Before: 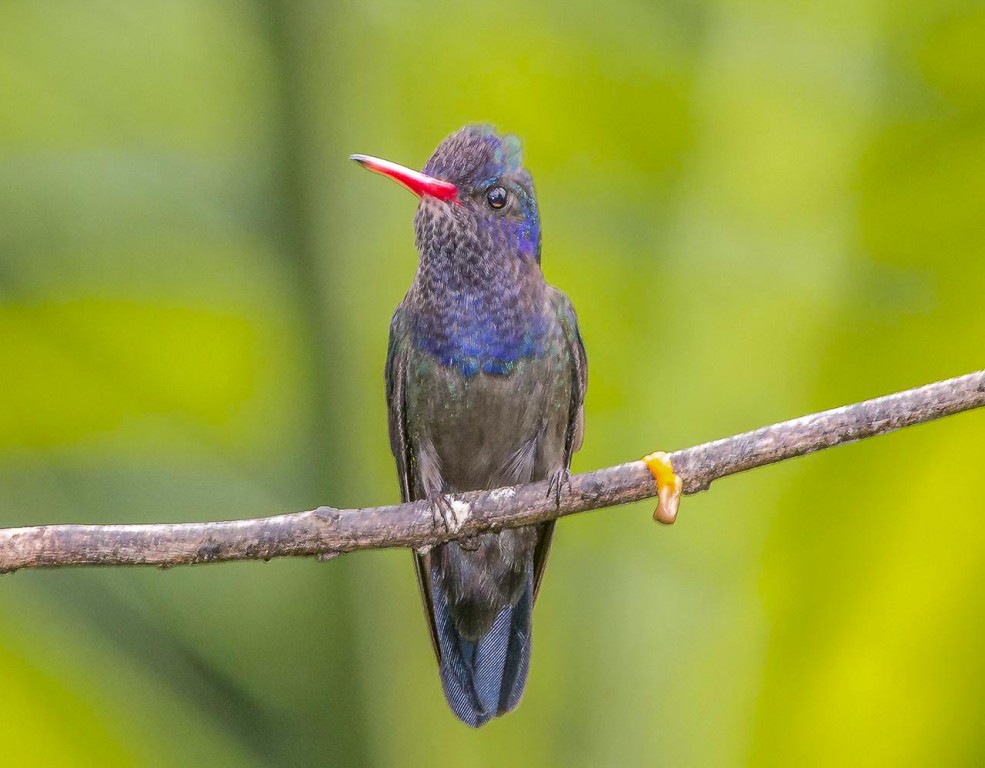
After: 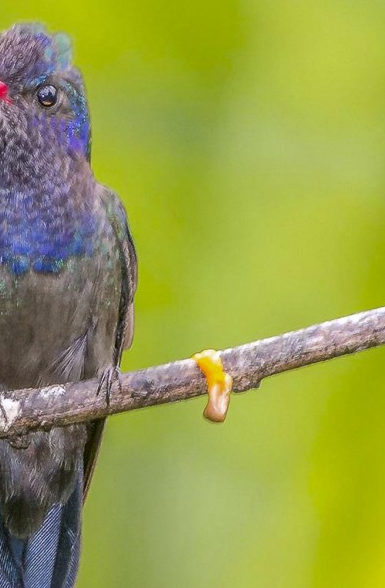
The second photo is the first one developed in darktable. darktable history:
white balance: red 0.988, blue 1.017
crop: left 45.721%, top 13.393%, right 14.118%, bottom 10.01%
